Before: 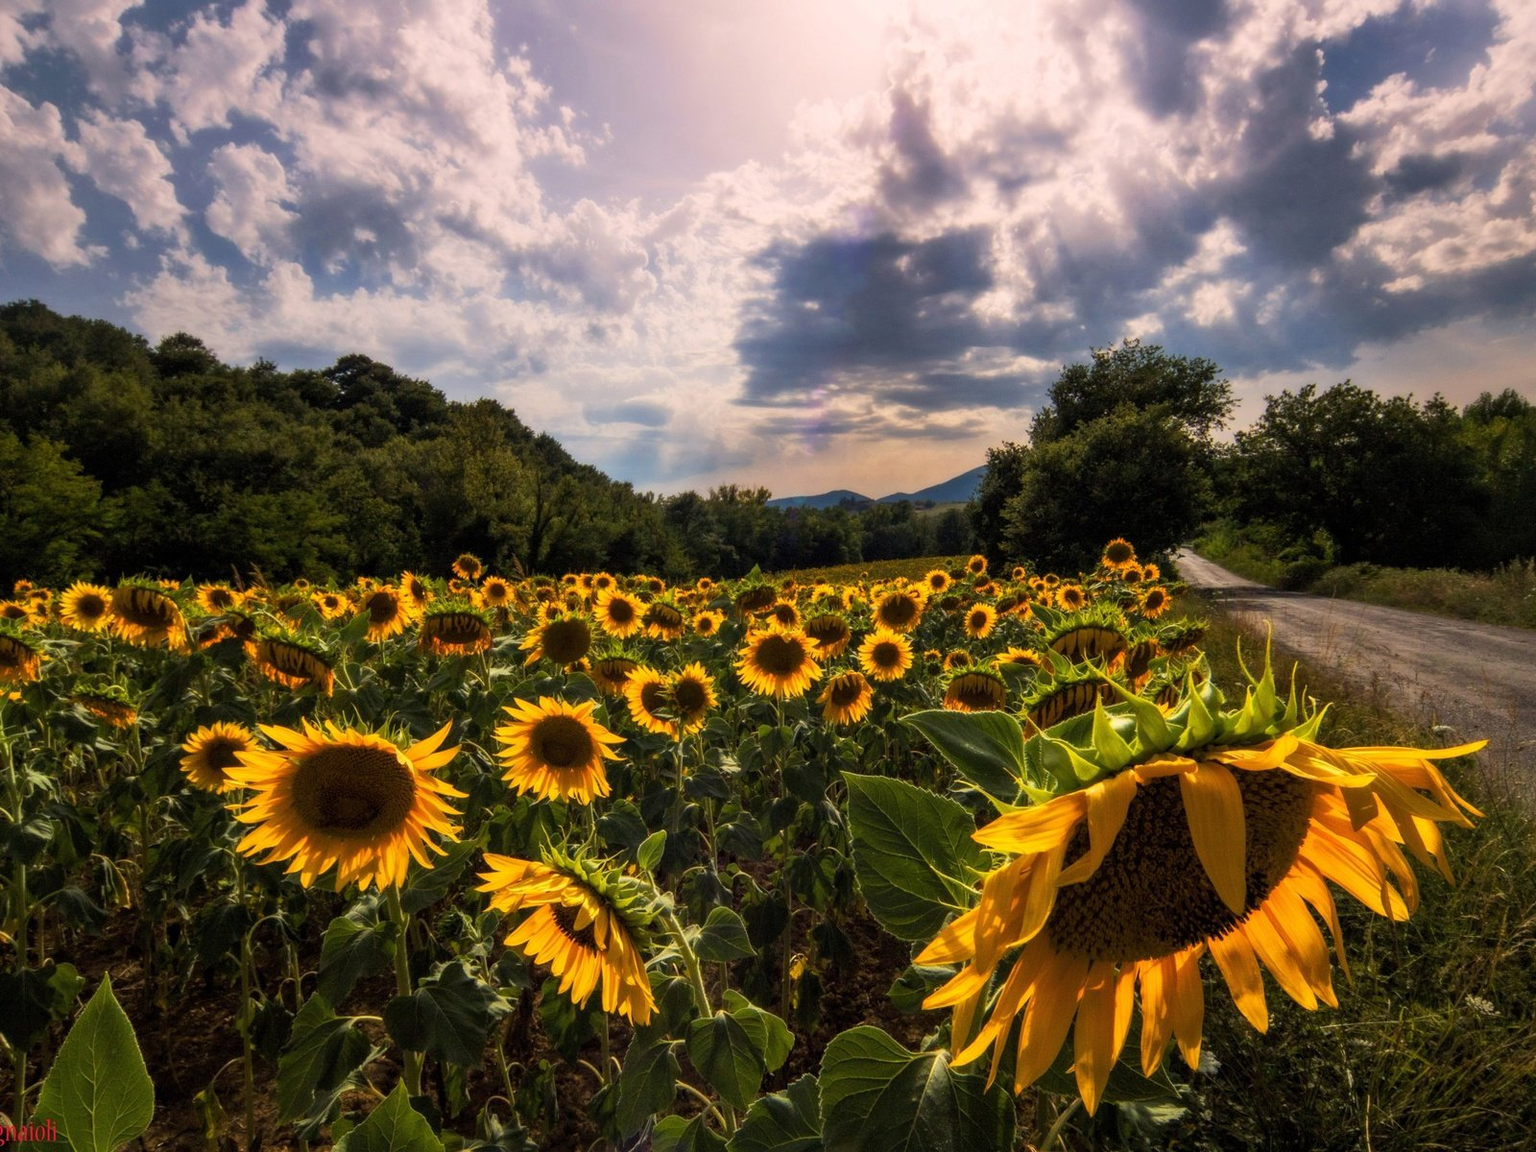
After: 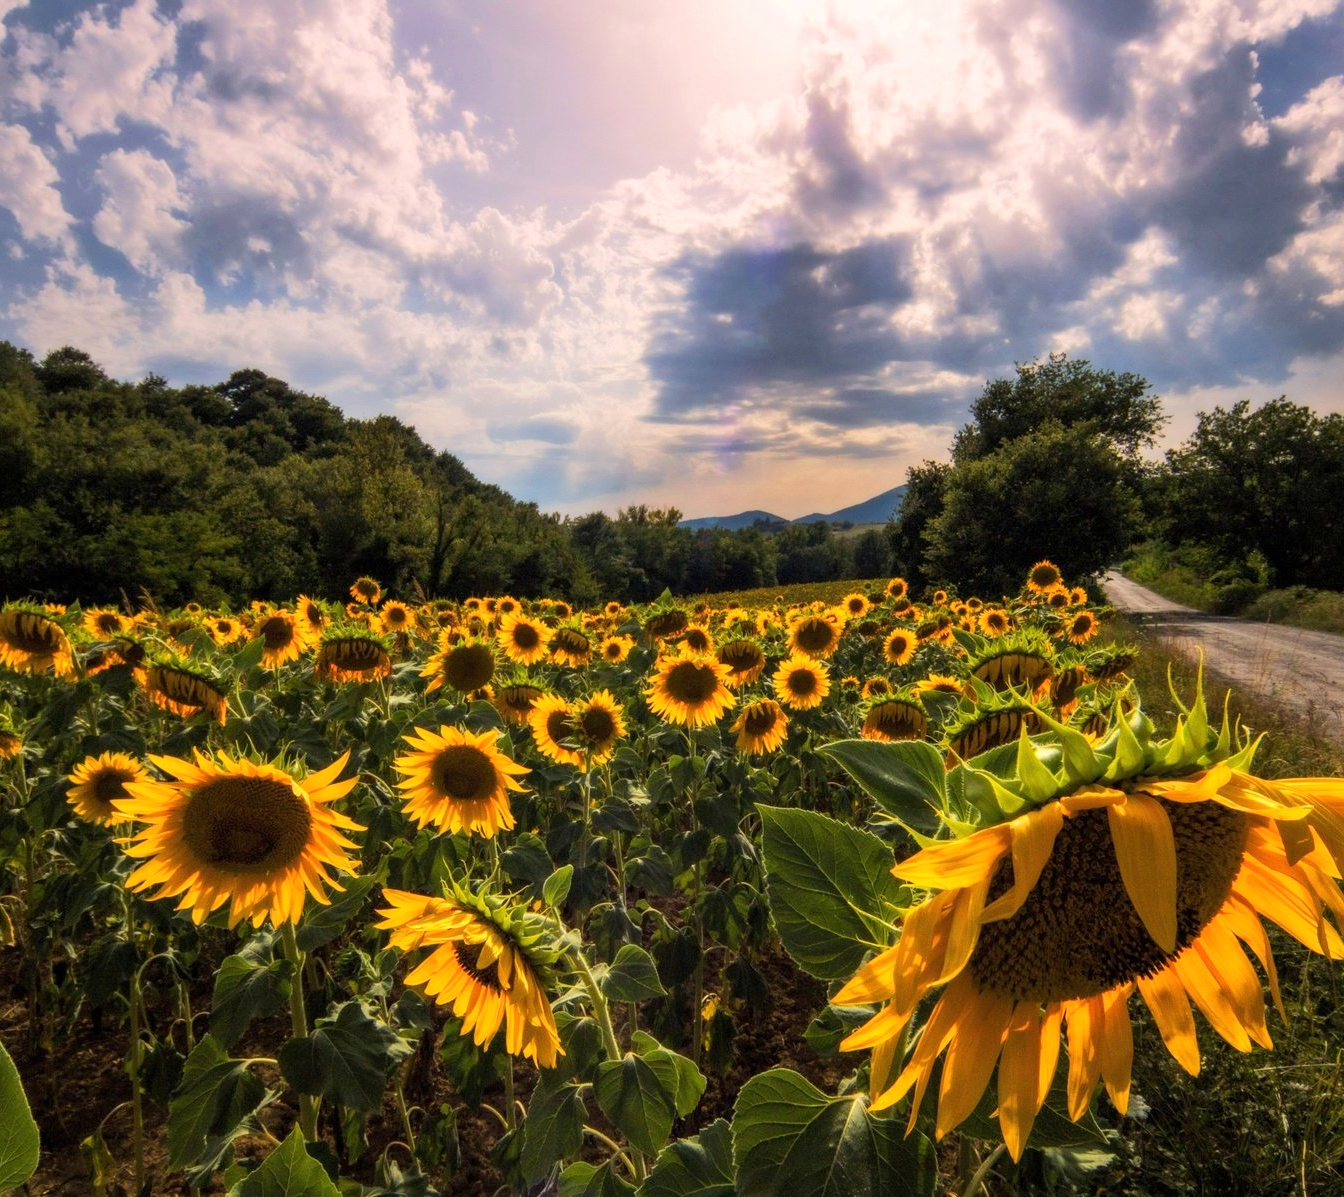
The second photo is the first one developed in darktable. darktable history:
crop: left 7.598%, right 7.873%
exposure: exposure 0.161 EV, compensate highlight preservation false
base curve: curves: ch0 [(0, 0) (0.262, 0.32) (0.722, 0.705) (1, 1)]
